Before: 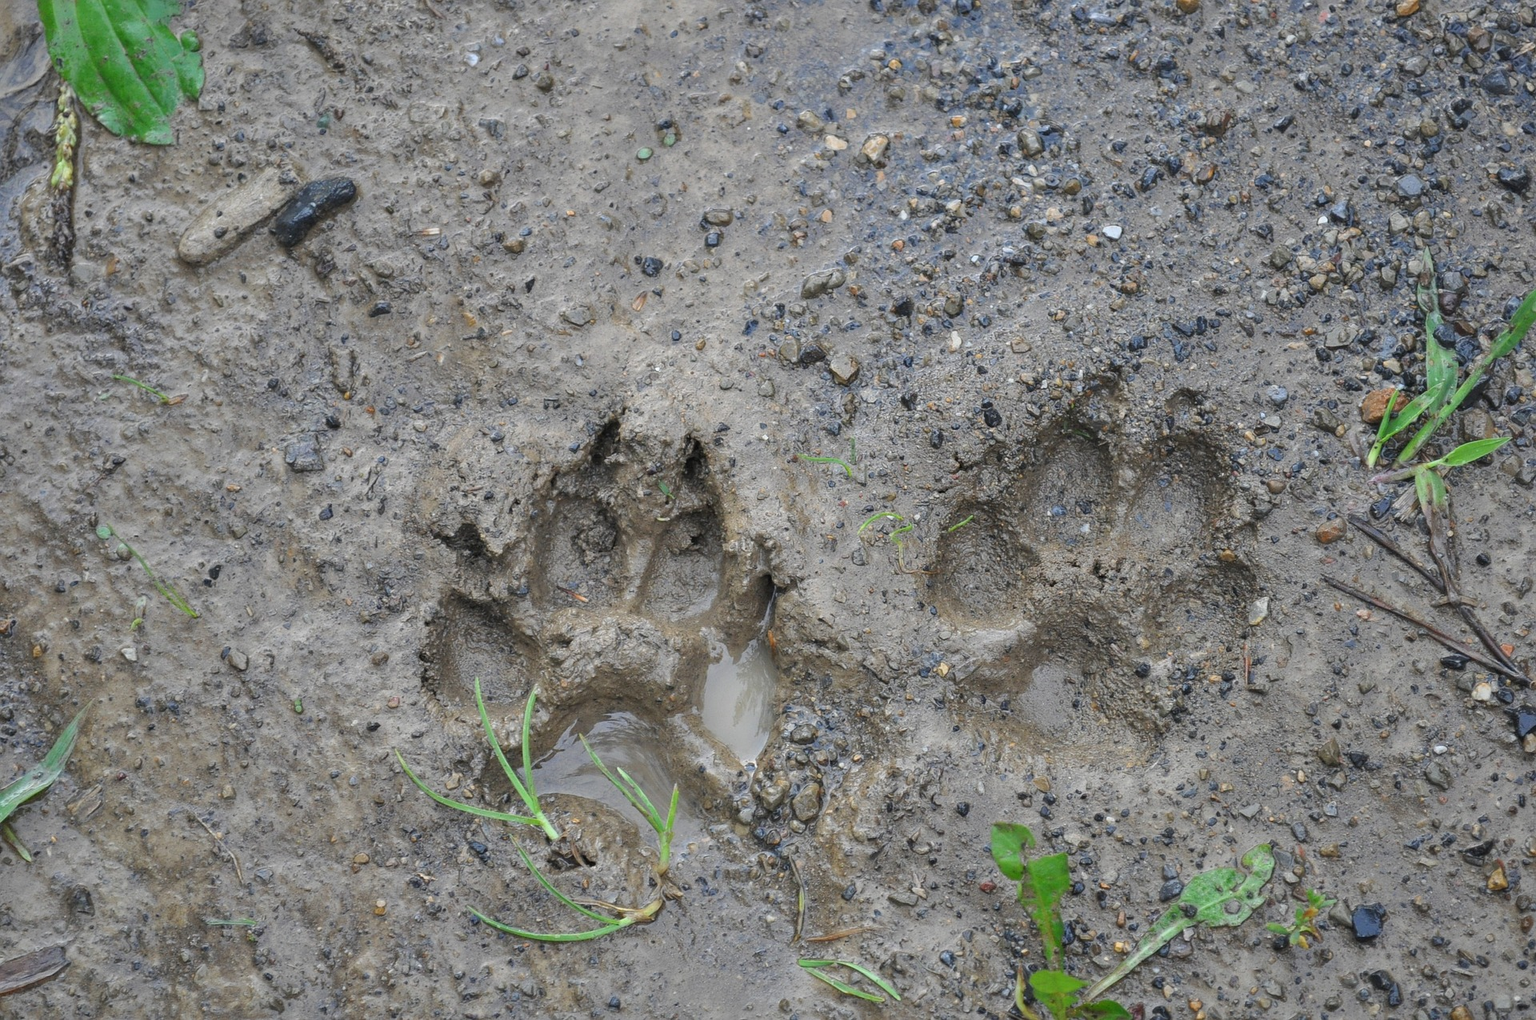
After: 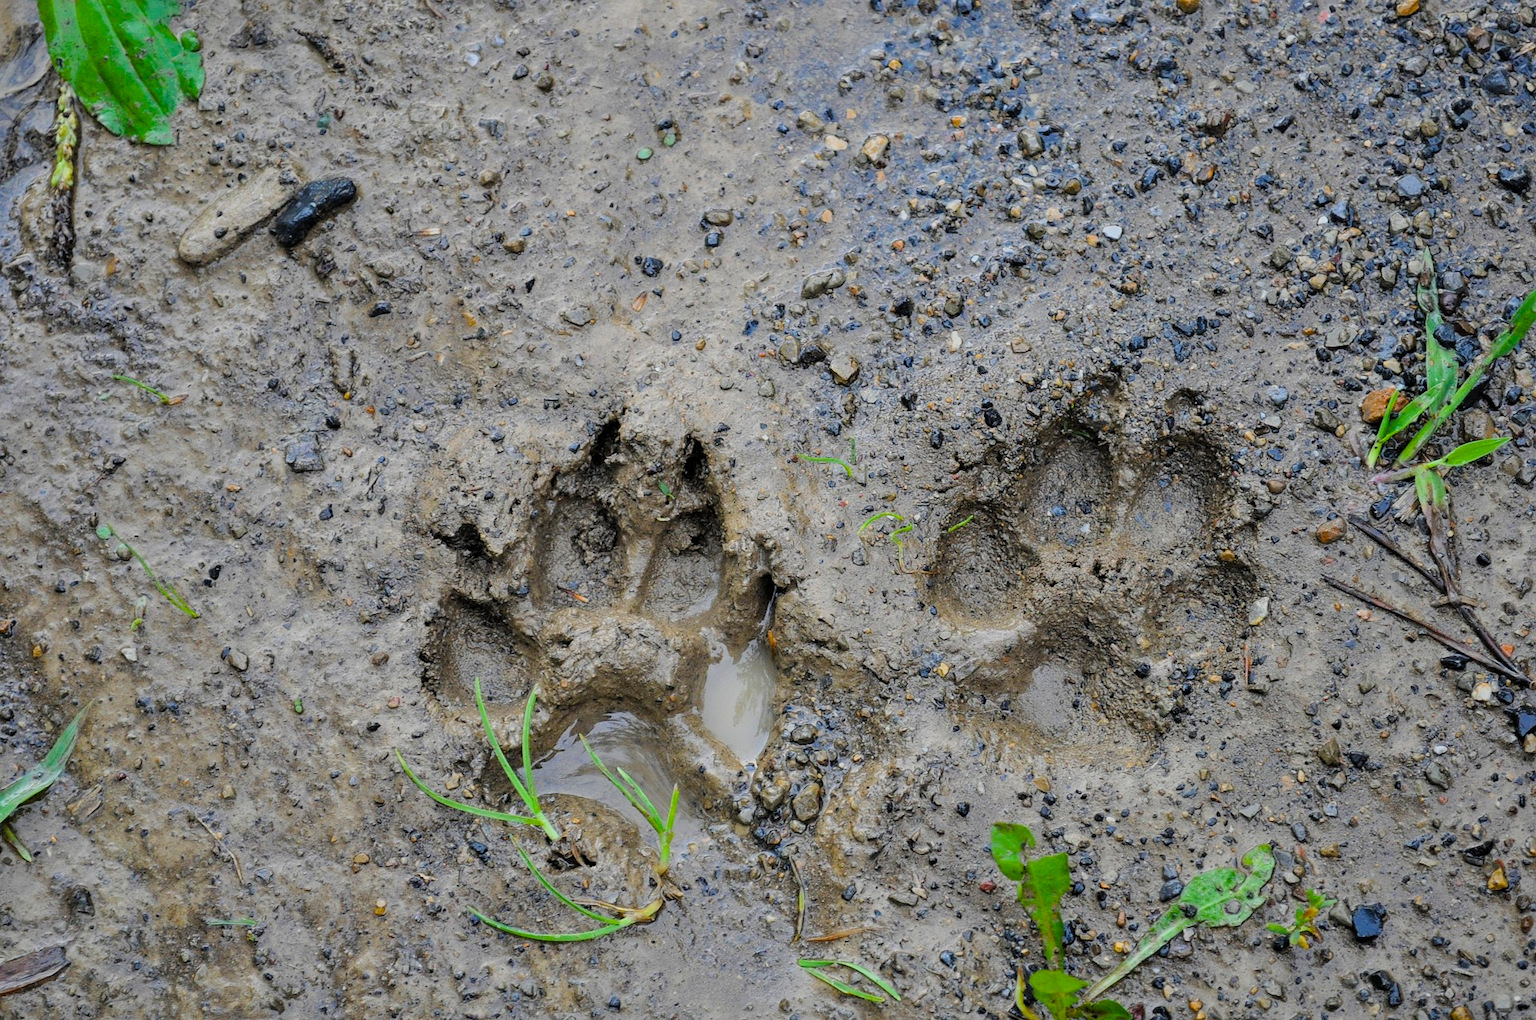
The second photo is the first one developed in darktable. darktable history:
color balance rgb: perceptual saturation grading › global saturation 36.286%, perceptual saturation grading › shadows 35.58%, global vibrance 20%
filmic rgb: black relative exposure -5.07 EV, white relative exposure 3.99 EV, threshold 5.95 EV, hardness 2.9, contrast 1.298, enable highlight reconstruction true
